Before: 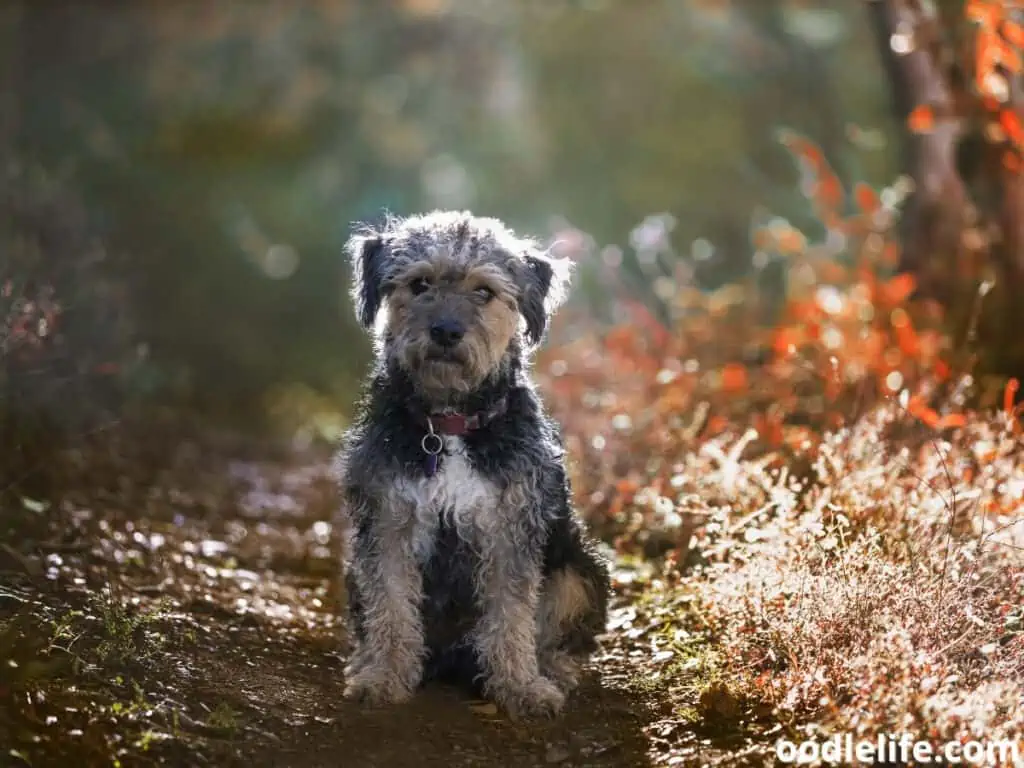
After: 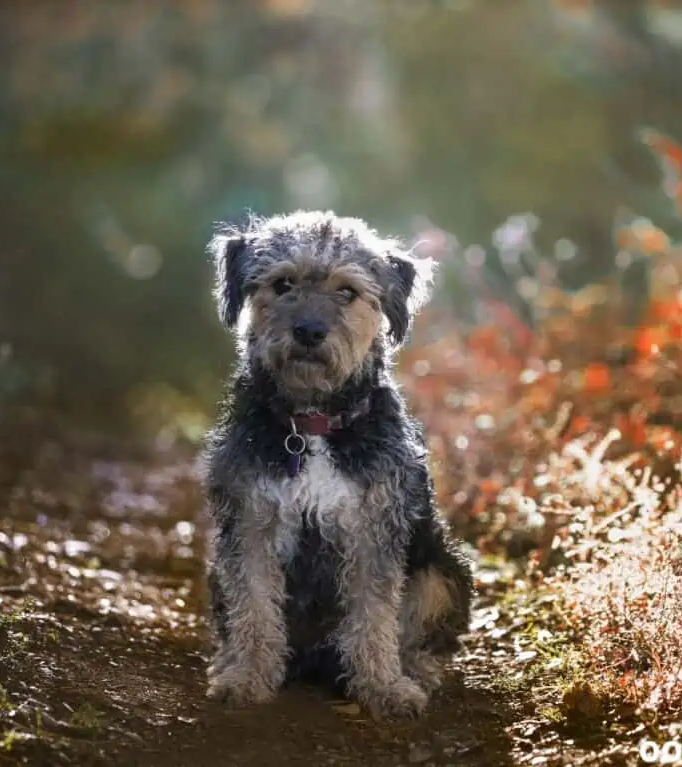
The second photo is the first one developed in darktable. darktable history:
crop and rotate: left 13.409%, right 19.924%
base curve: preserve colors none
